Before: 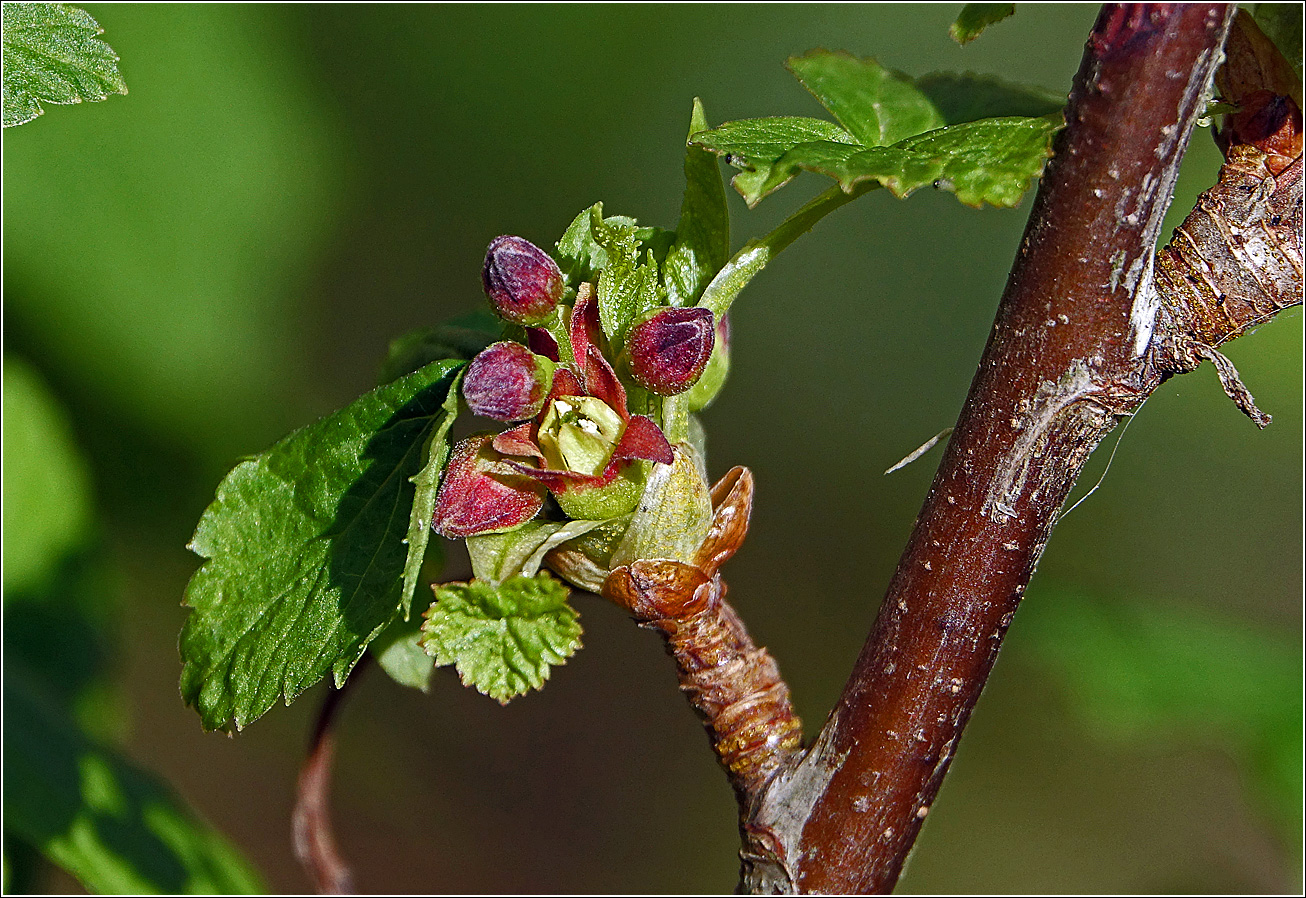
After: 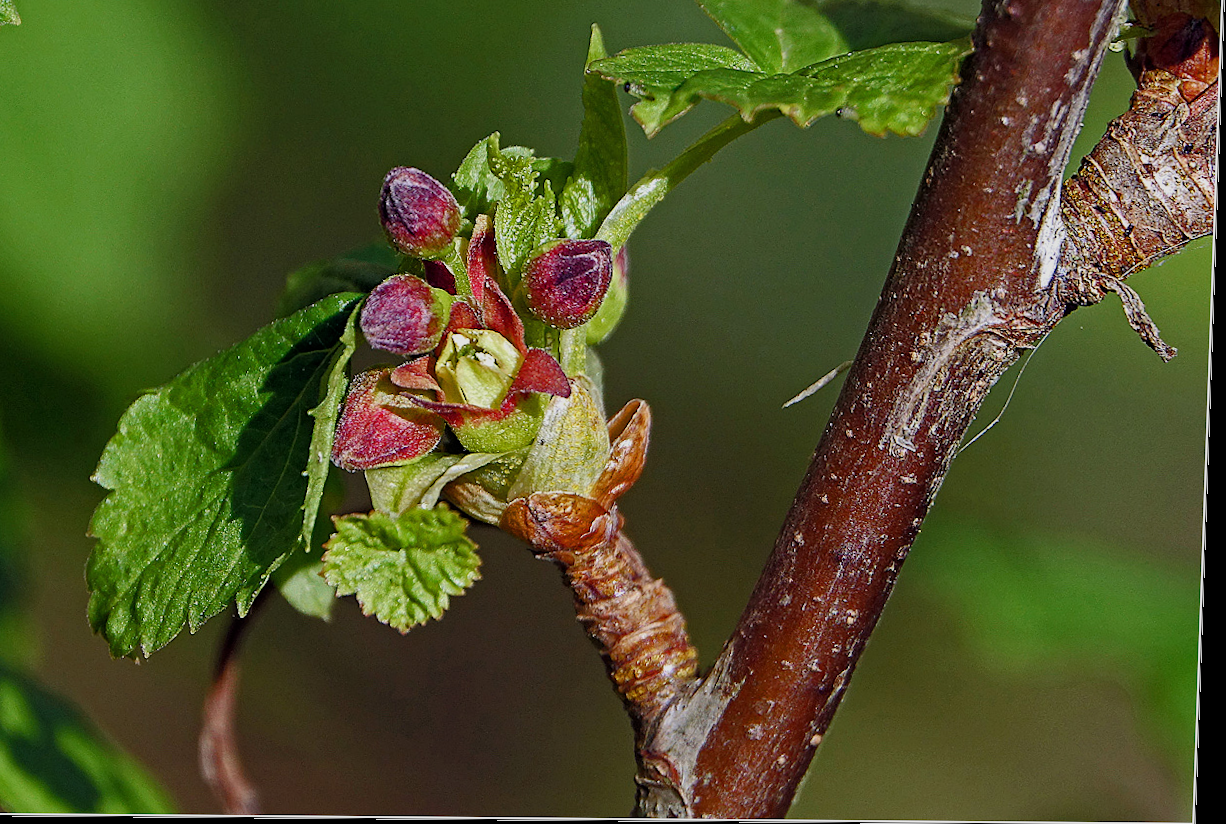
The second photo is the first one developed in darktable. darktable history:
filmic rgb: black relative exposure -15 EV, white relative exposure 3 EV, threshold 6 EV, target black luminance 0%, hardness 9.27, latitude 99%, contrast 0.912, shadows ↔ highlights balance 0.505%, add noise in highlights 0, color science v3 (2019), use custom middle-gray values true, iterations of high-quality reconstruction 0, contrast in highlights soft, enable highlight reconstruction true
crop and rotate: left 8.262%, top 9.226%
rotate and perspective: lens shift (vertical) 0.048, lens shift (horizontal) -0.024, automatic cropping off
